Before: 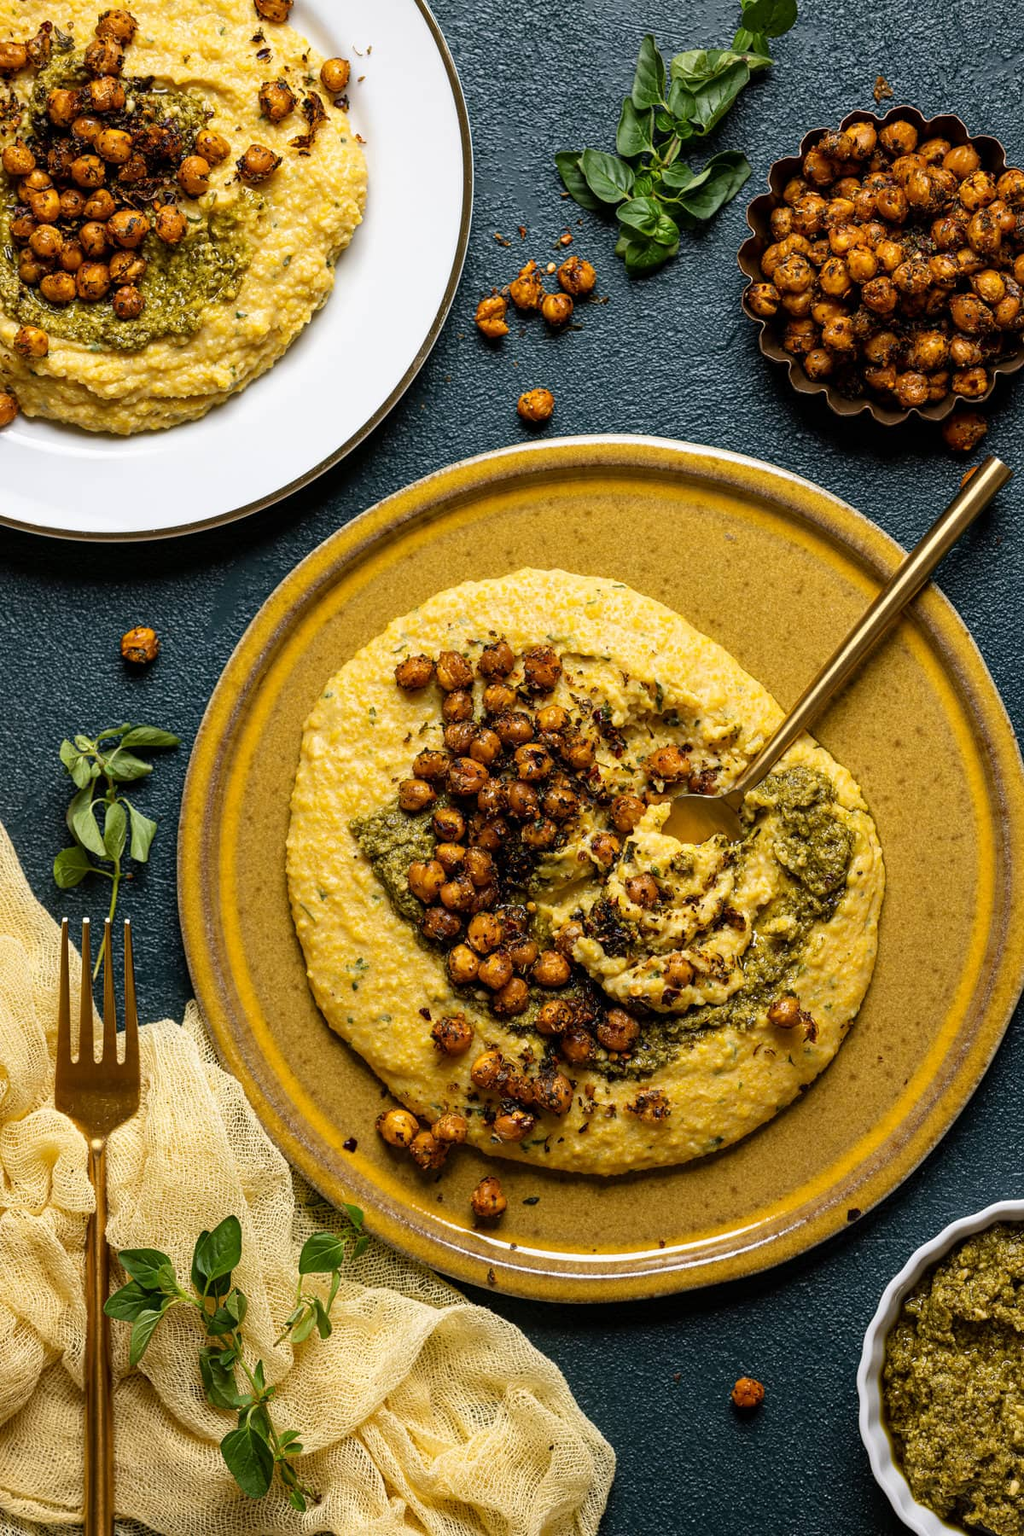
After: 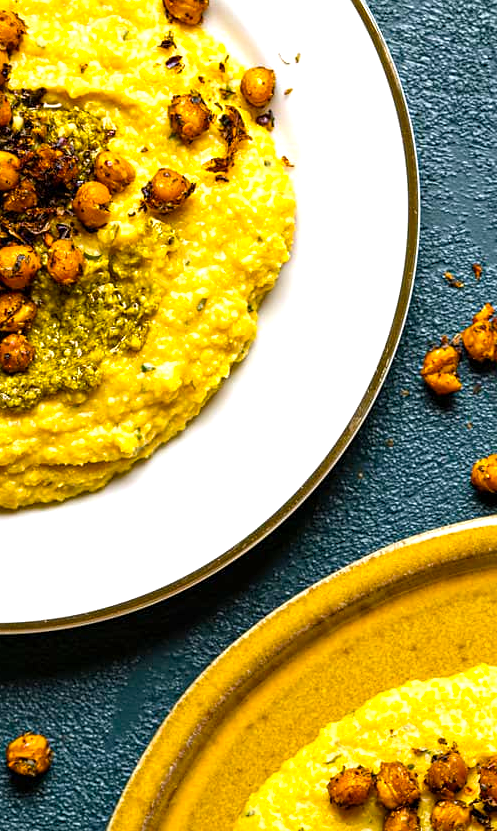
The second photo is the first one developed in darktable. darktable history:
crop and rotate: left 11.269%, top 0.099%, right 47.246%, bottom 53.699%
sharpen: amount 0.213
exposure: exposure 0.574 EV, compensate exposure bias true, compensate highlight preservation false
color balance rgb: shadows lift › chroma 0.968%, shadows lift › hue 114.3°, linear chroma grading › global chroma 9.703%, perceptual saturation grading › global saturation 19.975%, global vibrance 23.875%
